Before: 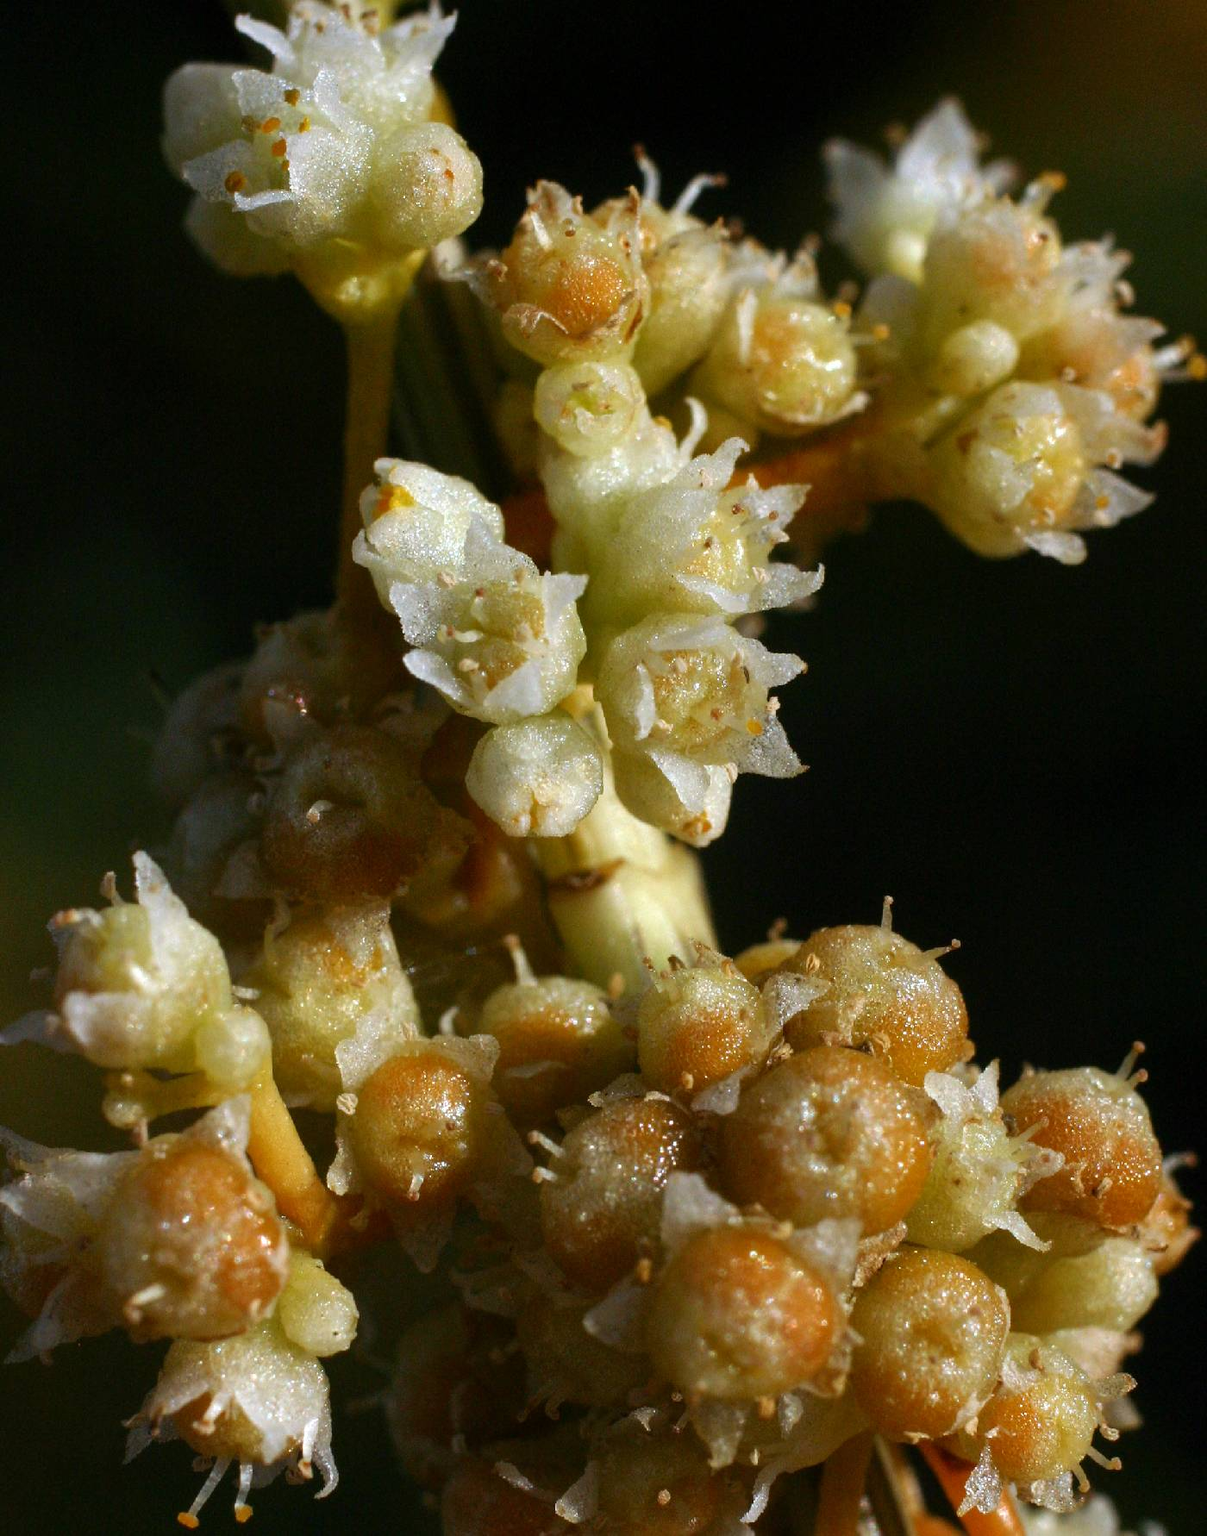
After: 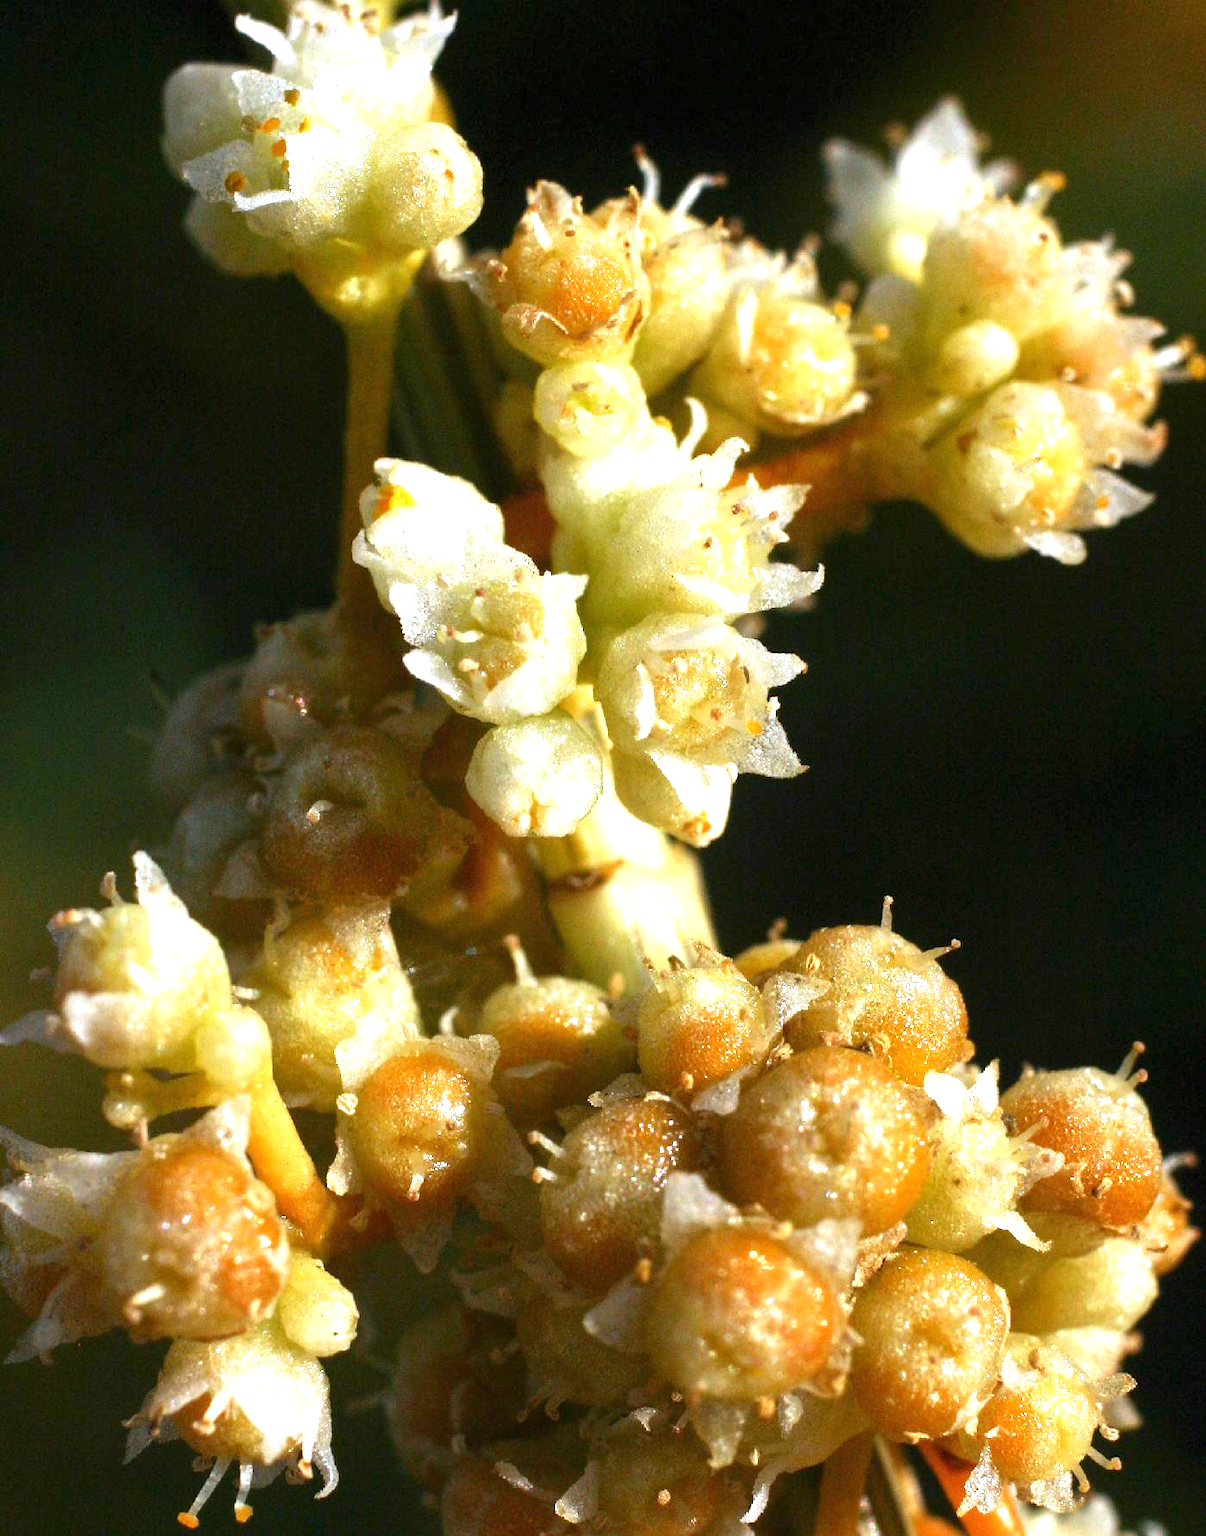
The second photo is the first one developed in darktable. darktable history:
exposure: black level correction 0, exposure 1.278 EV, compensate highlight preservation false
